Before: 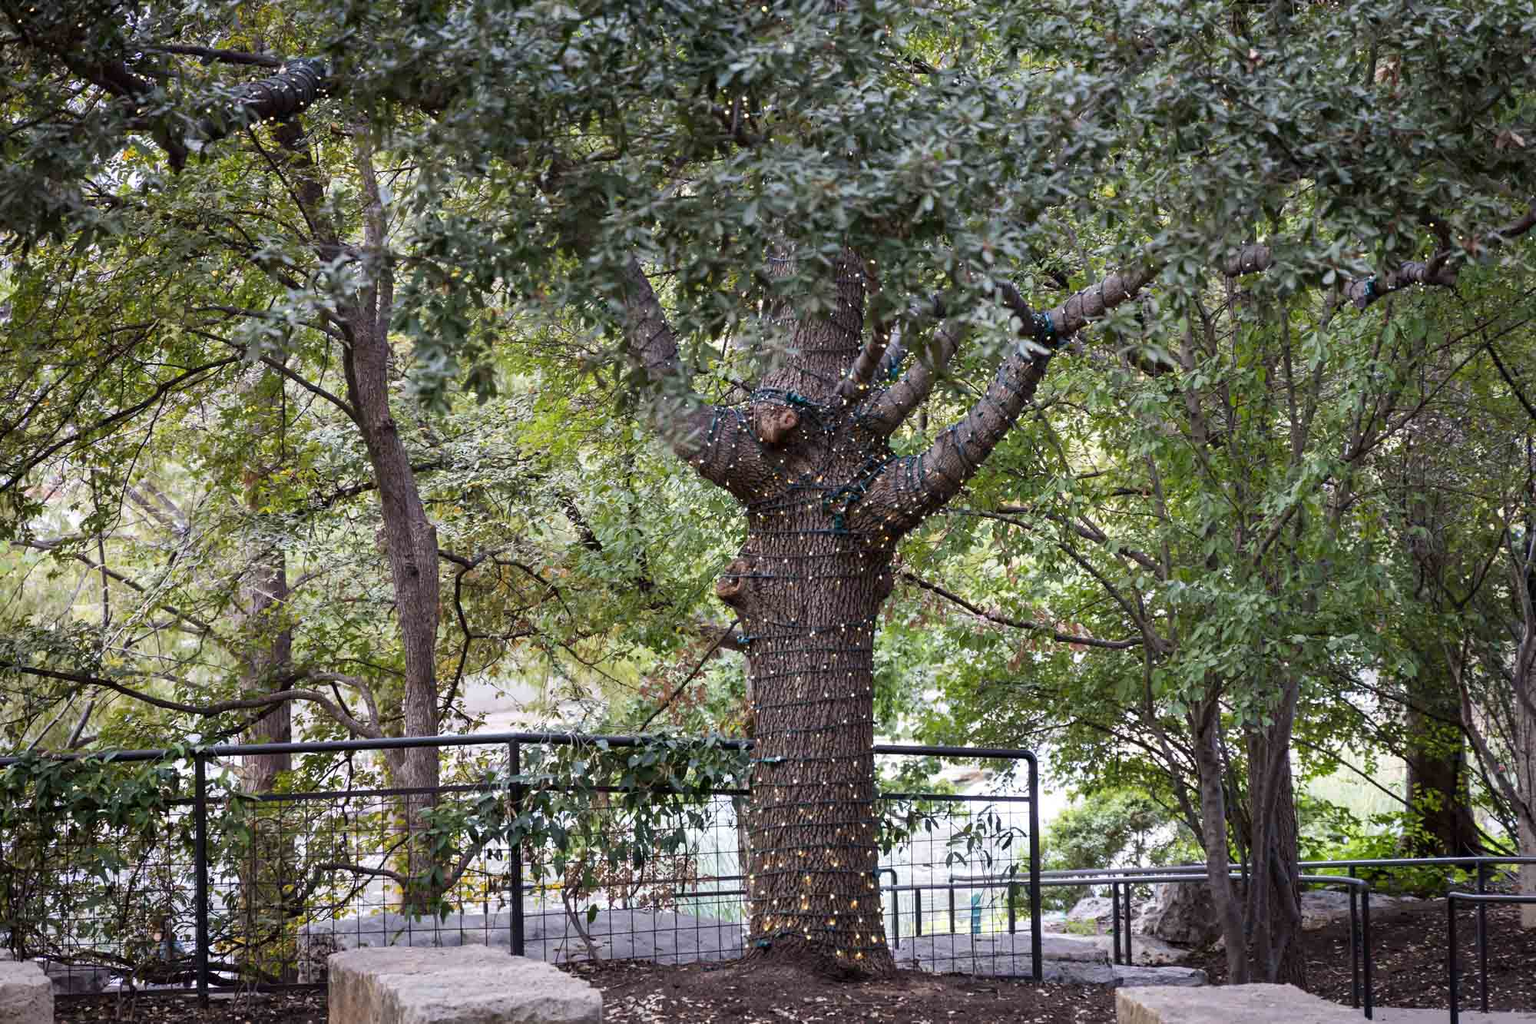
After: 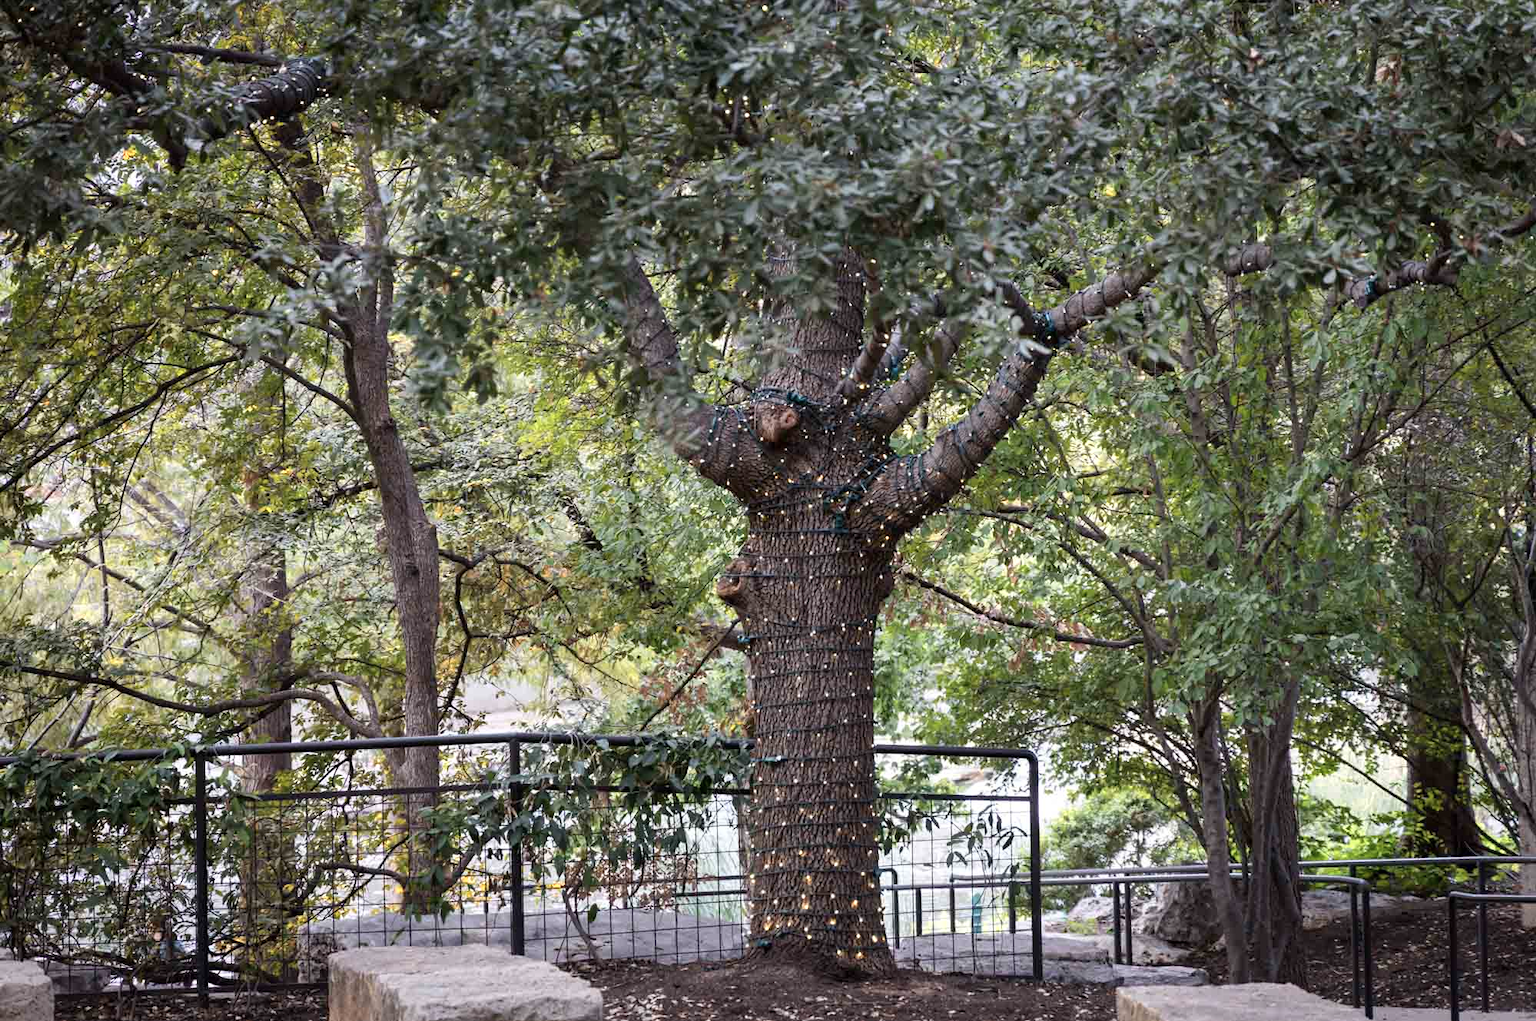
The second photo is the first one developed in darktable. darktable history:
color zones: curves: ch0 [(0.018, 0.548) (0.224, 0.64) (0.425, 0.447) (0.675, 0.575) (0.732, 0.579)]; ch1 [(0.066, 0.487) (0.25, 0.5) (0.404, 0.43) (0.75, 0.421) (0.956, 0.421)]; ch2 [(0.044, 0.561) (0.215, 0.465) (0.399, 0.544) (0.465, 0.548) (0.614, 0.447) (0.724, 0.43) (0.882, 0.623) (0.956, 0.632)]
crop: top 0.096%, bottom 0.094%
